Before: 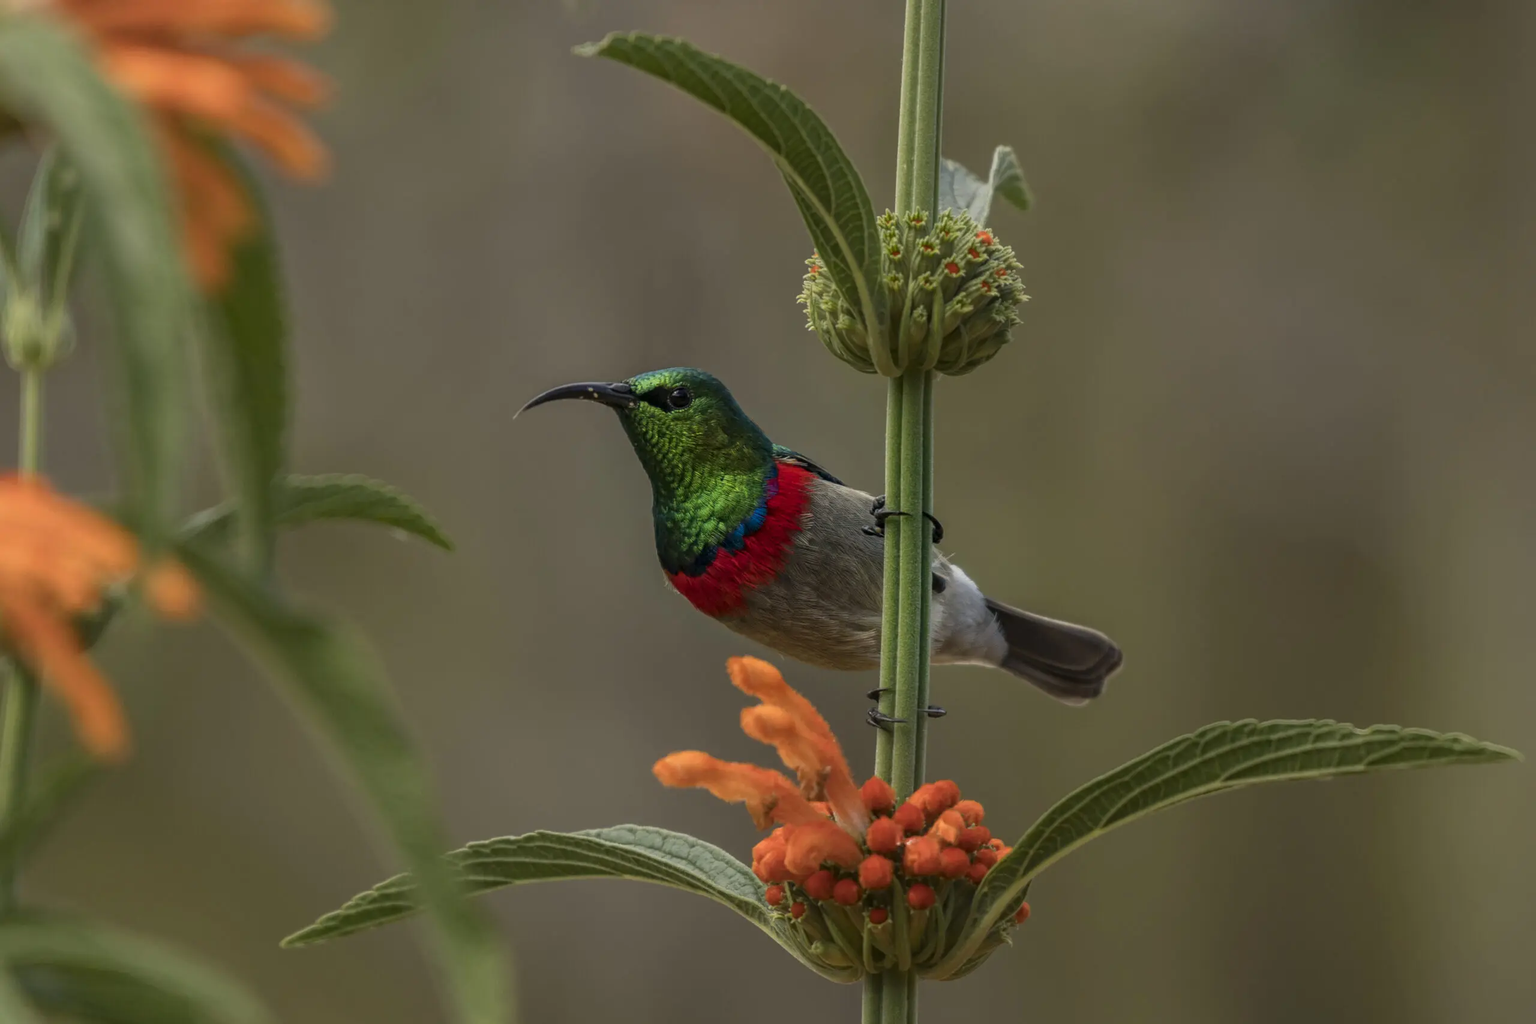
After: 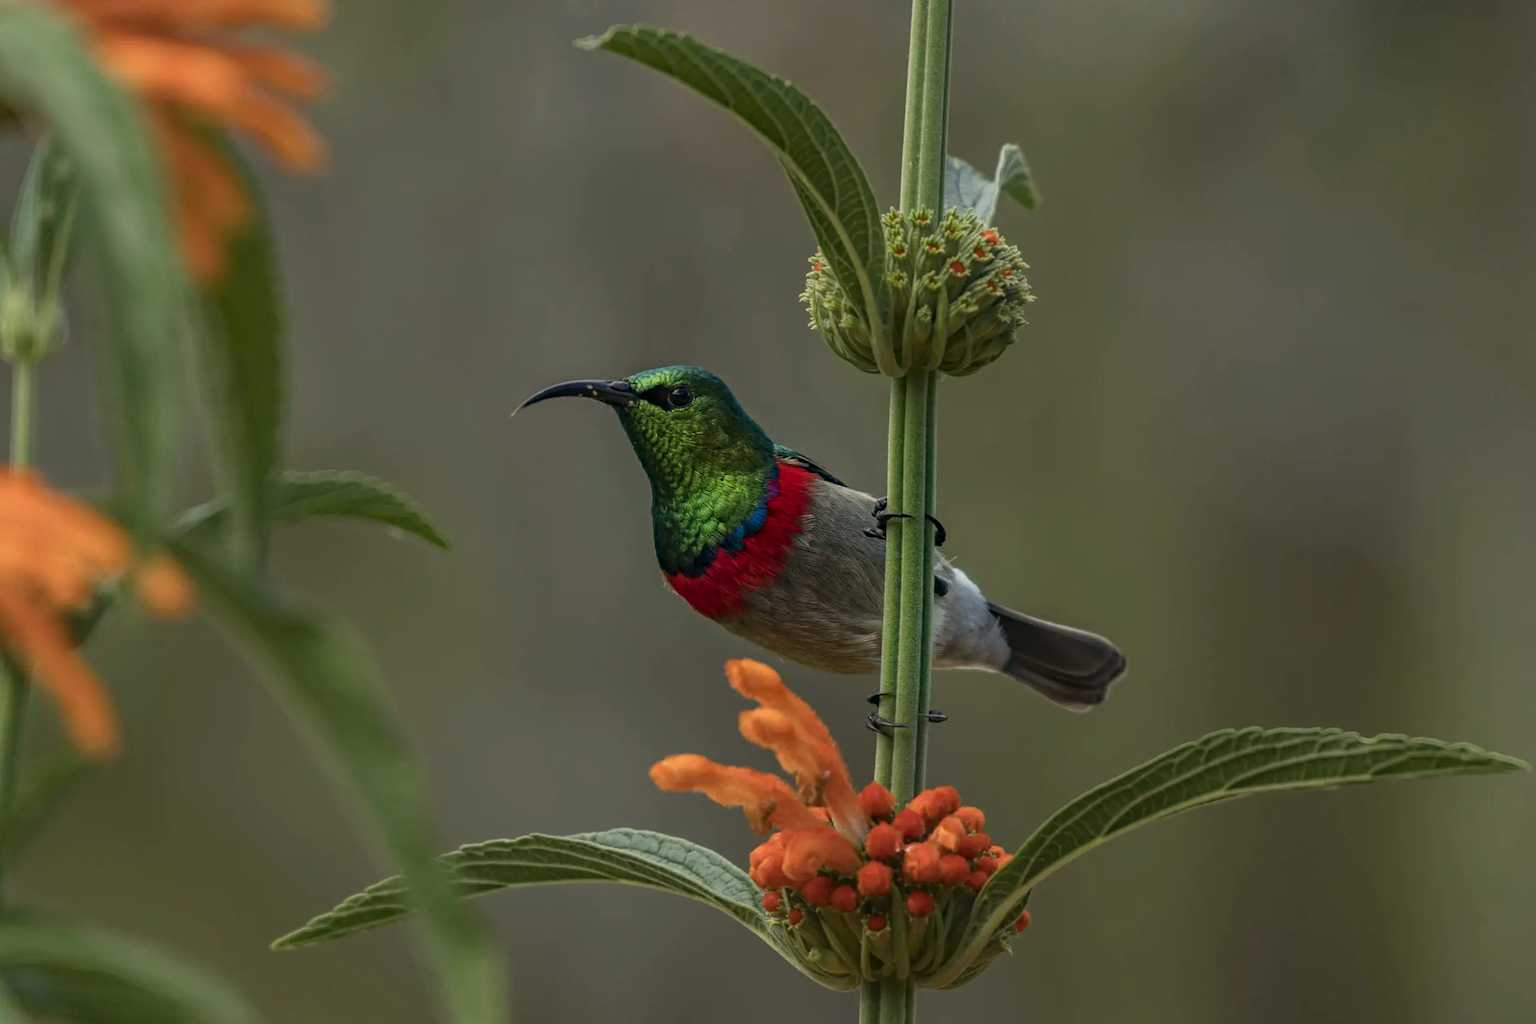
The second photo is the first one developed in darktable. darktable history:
crop and rotate: angle -0.5°
haze removal: compatibility mode true, adaptive false
